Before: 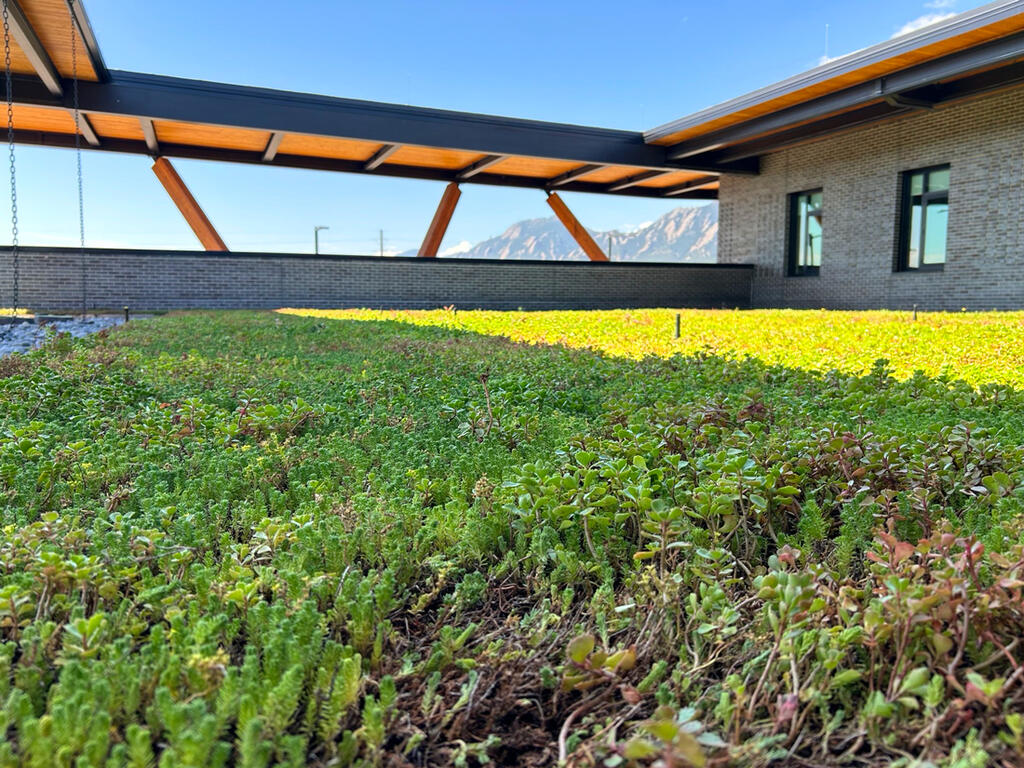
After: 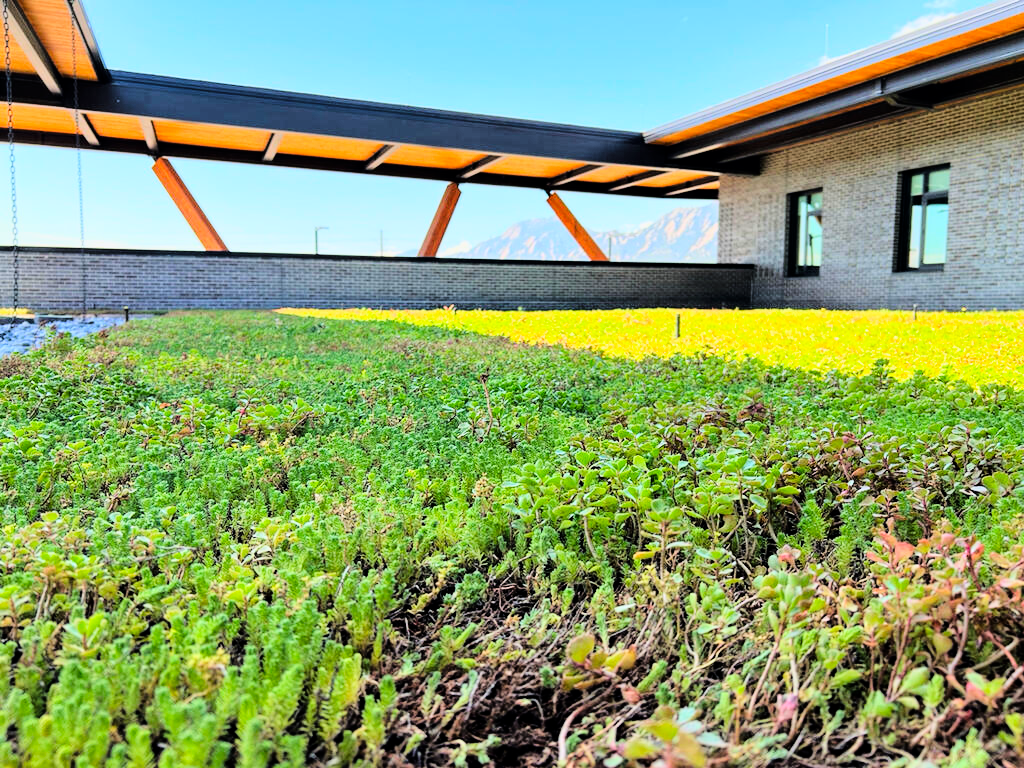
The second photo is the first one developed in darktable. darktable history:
tone curve: curves: ch0 [(0, 0) (0.004, 0) (0.133, 0.071) (0.325, 0.456) (0.832, 0.957) (1, 1)], color space Lab, linked channels, preserve colors none
shadows and highlights: shadows -20, white point adjustment -2, highlights -35
